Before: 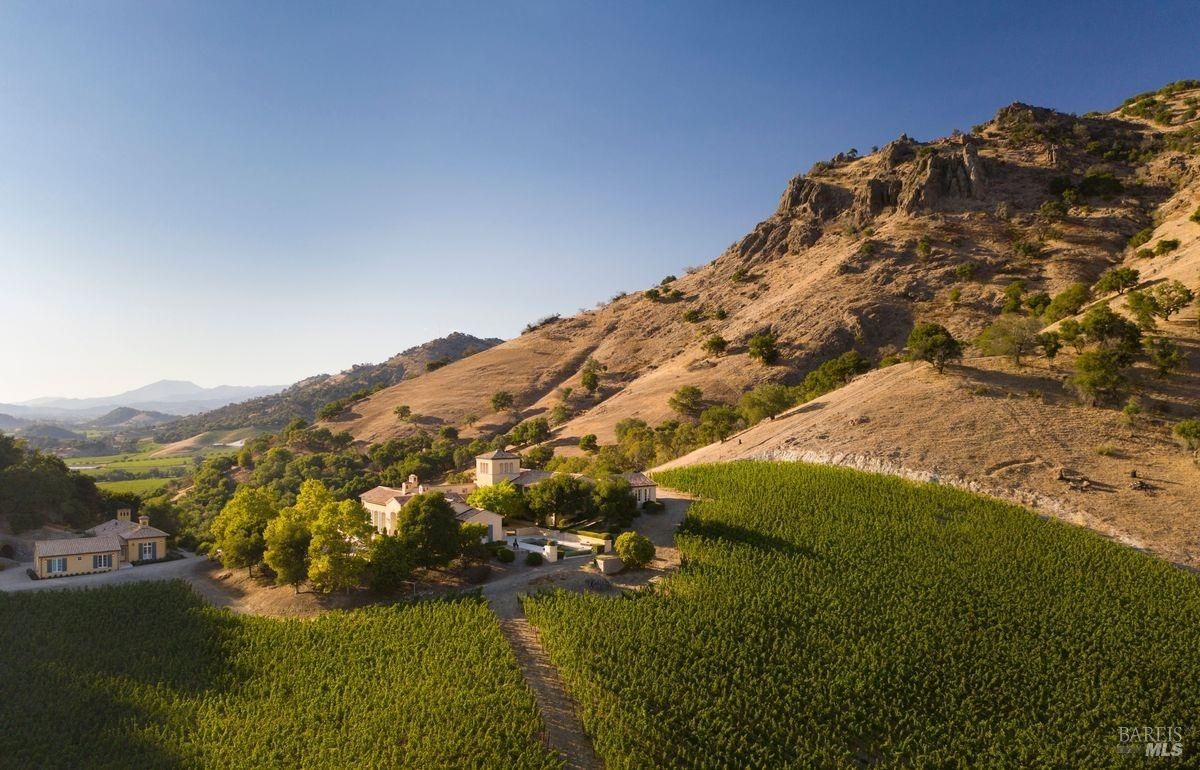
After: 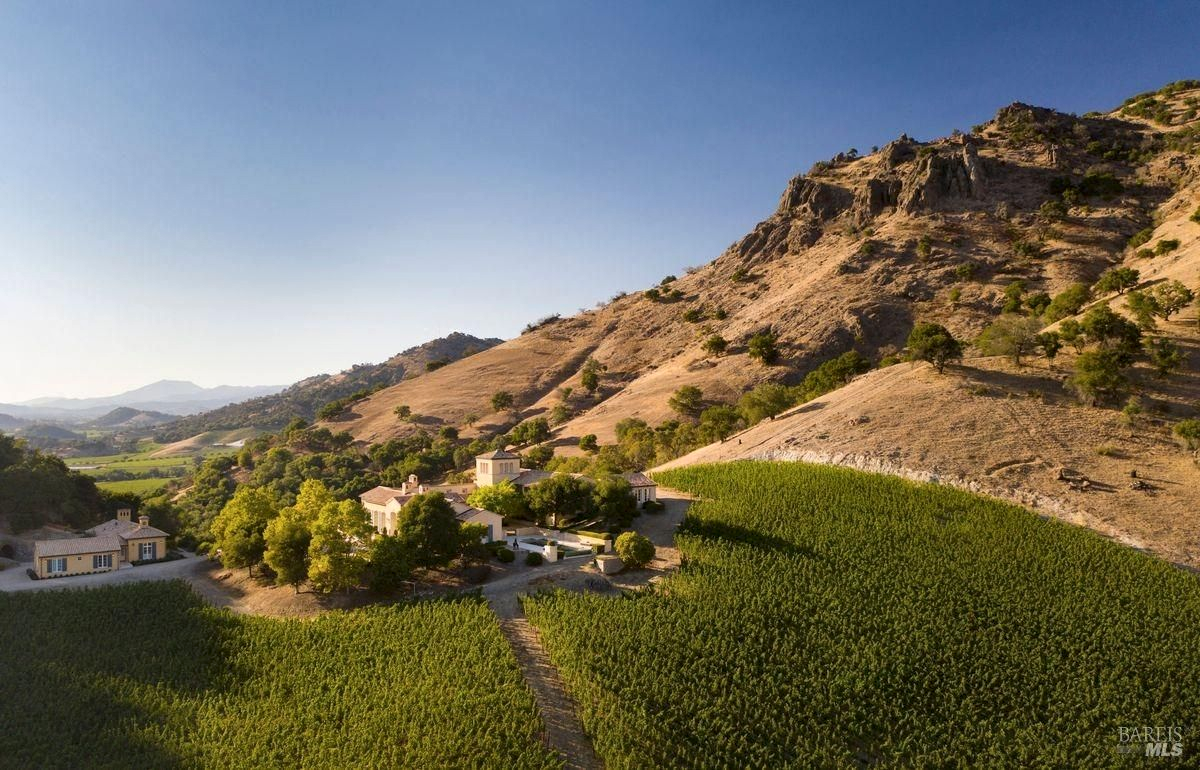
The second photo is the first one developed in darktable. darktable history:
local contrast: mode bilateral grid, contrast 19, coarseness 50, detail 129%, midtone range 0.2
base curve: preserve colors none
